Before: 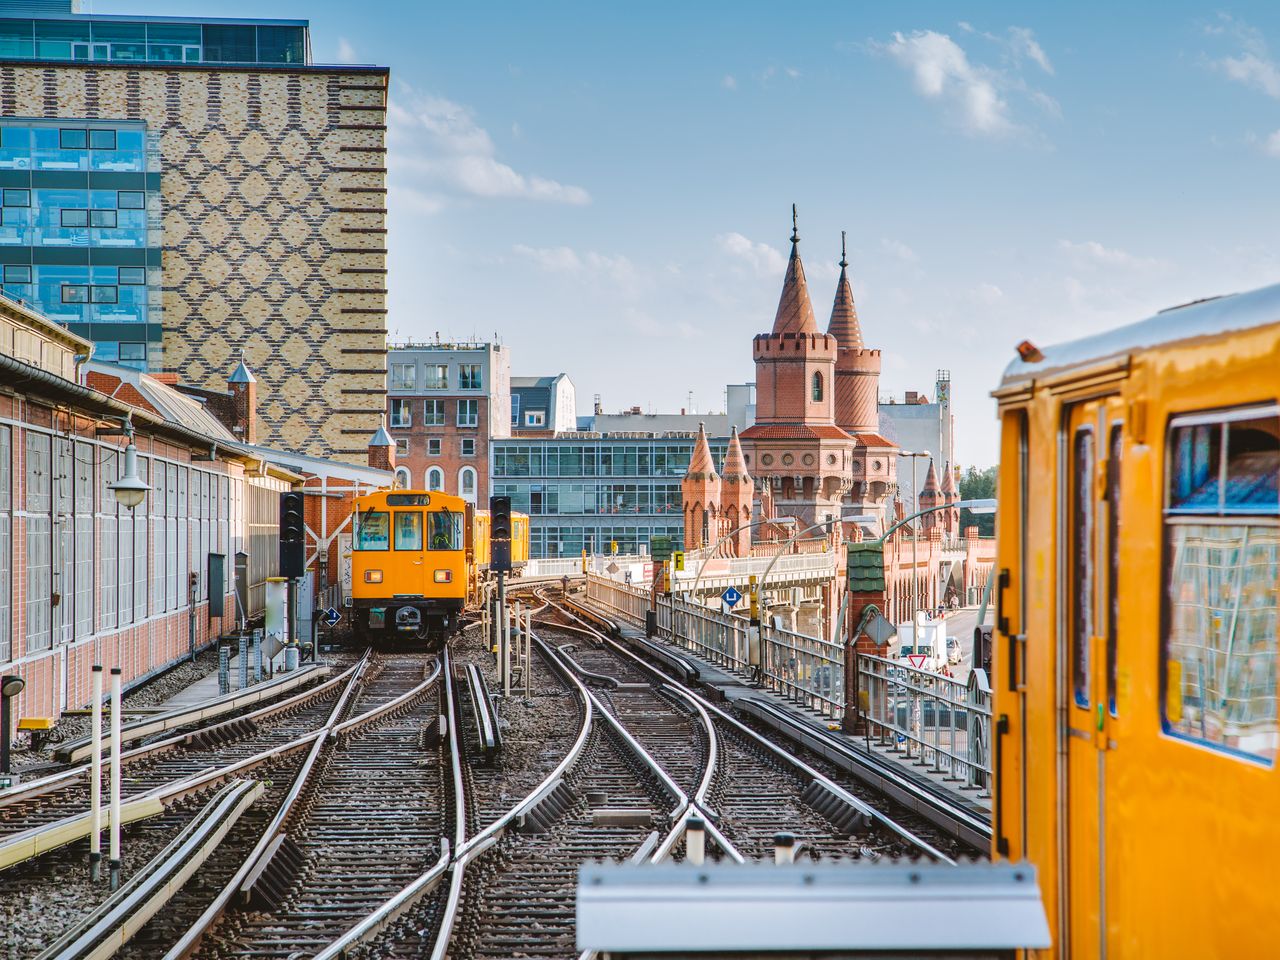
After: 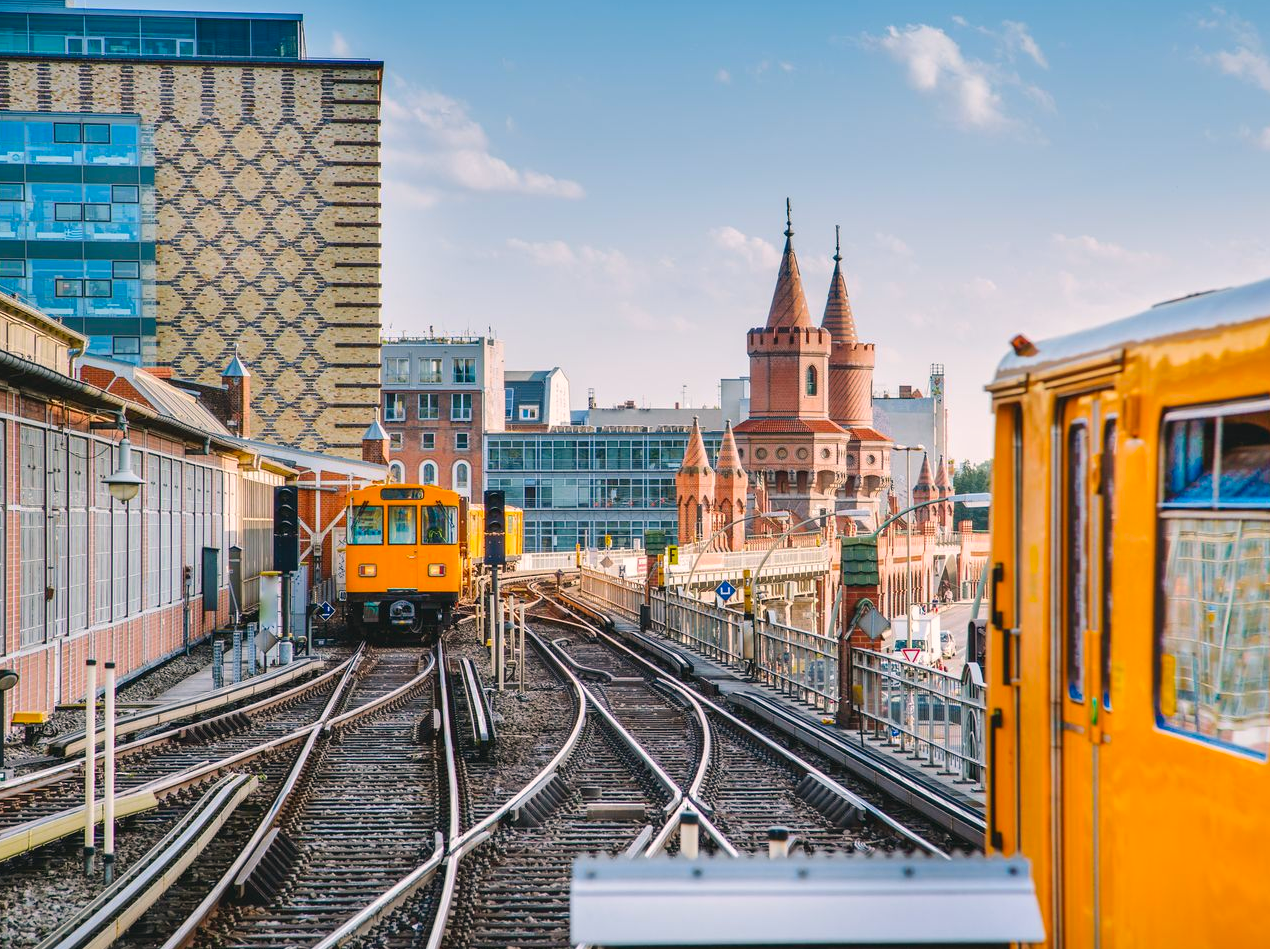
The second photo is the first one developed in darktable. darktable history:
contrast brightness saturation: contrast 0.045, saturation 0.159
color correction: highlights a* 5.43, highlights b* 5.28, shadows a* -3.98, shadows b* -5.17
crop: left 0.501%, top 0.668%, right 0.214%, bottom 0.398%
